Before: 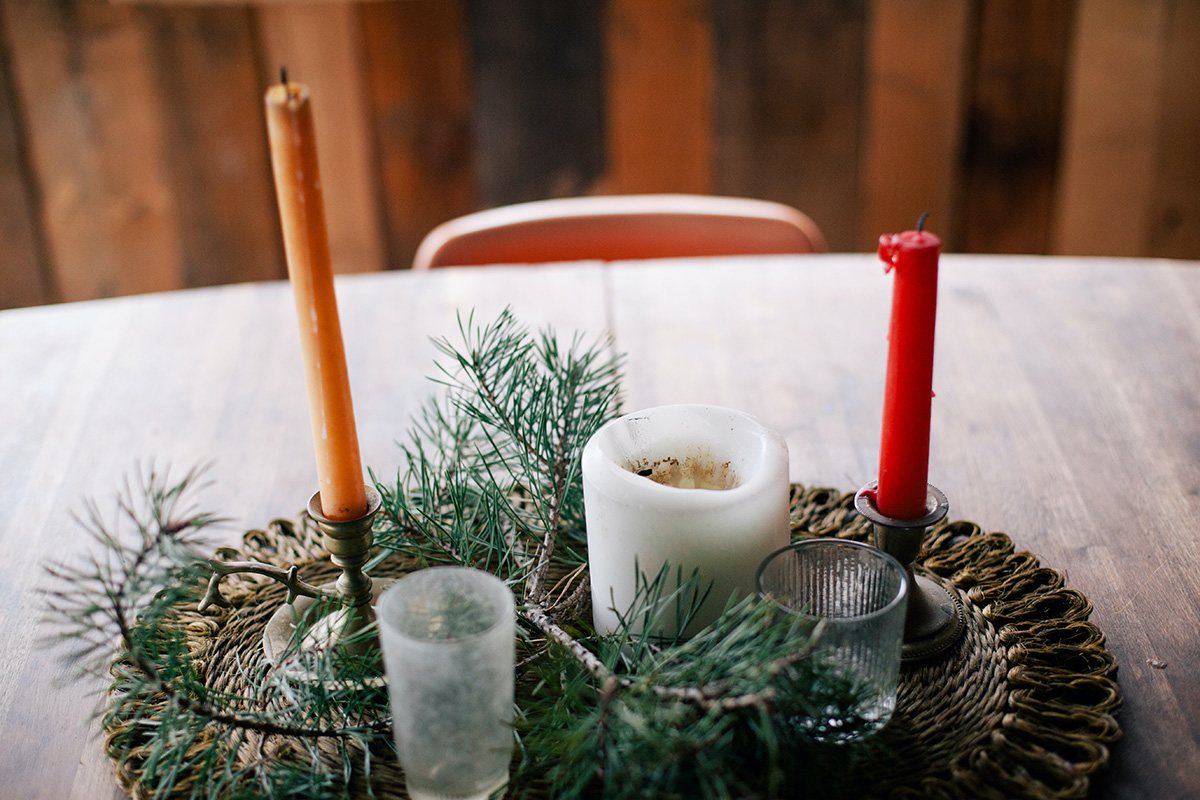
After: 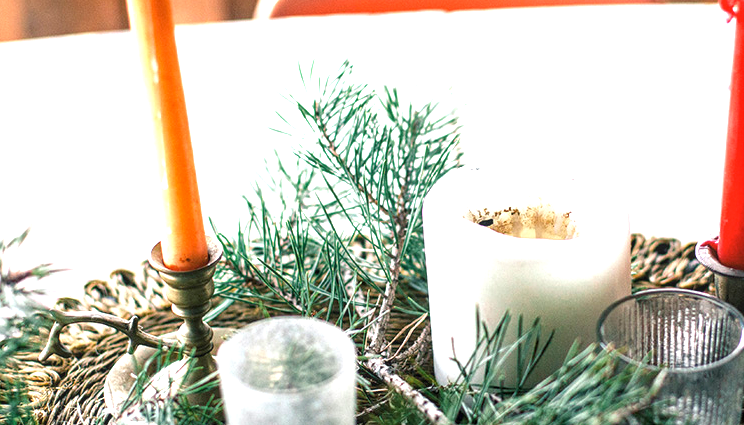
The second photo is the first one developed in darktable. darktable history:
crop: left 13.312%, top 31.28%, right 24.627%, bottom 15.582%
exposure: black level correction 0, exposure 1.388 EV, compensate exposure bias true, compensate highlight preservation false
local contrast: on, module defaults
